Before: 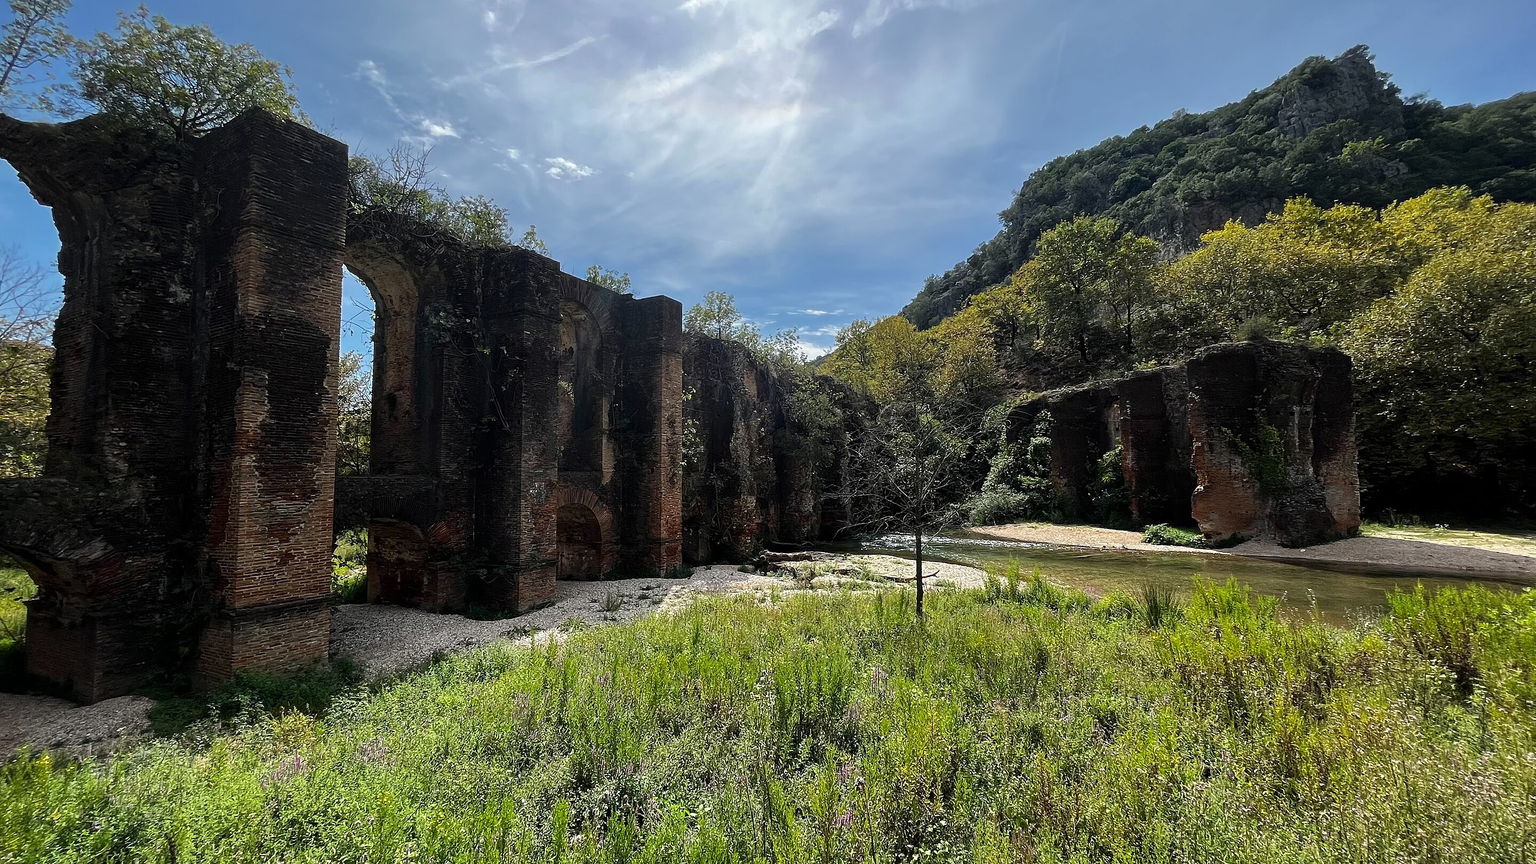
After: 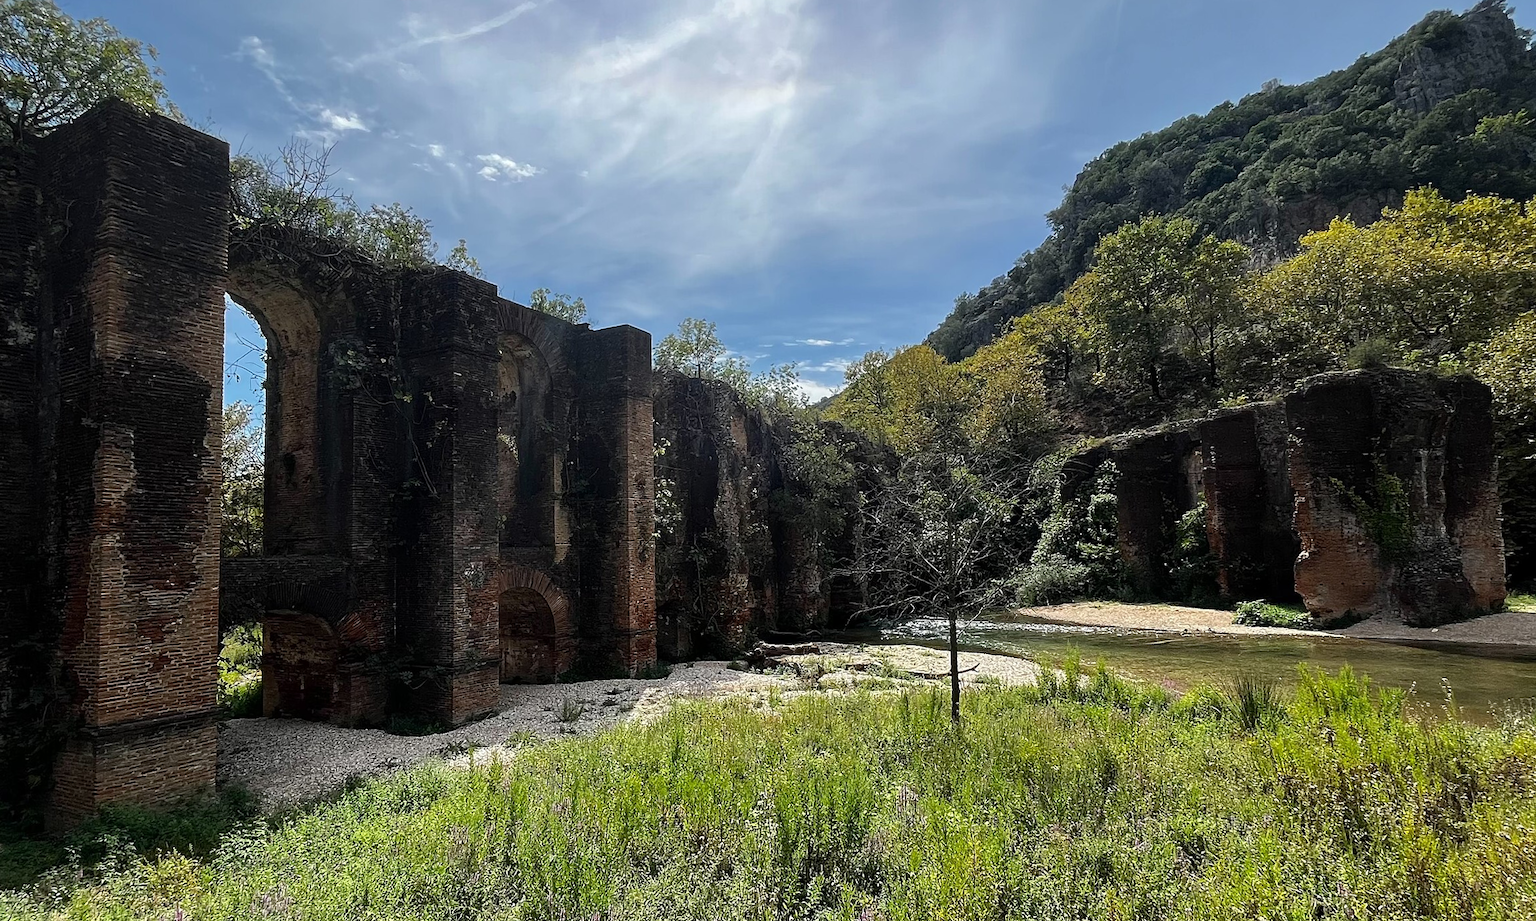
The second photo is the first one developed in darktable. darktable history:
exposure: compensate highlight preservation false
rotate and perspective: rotation -1°, crop left 0.011, crop right 0.989, crop top 0.025, crop bottom 0.975
crop: left 9.929%, top 3.475%, right 9.188%, bottom 9.529%
